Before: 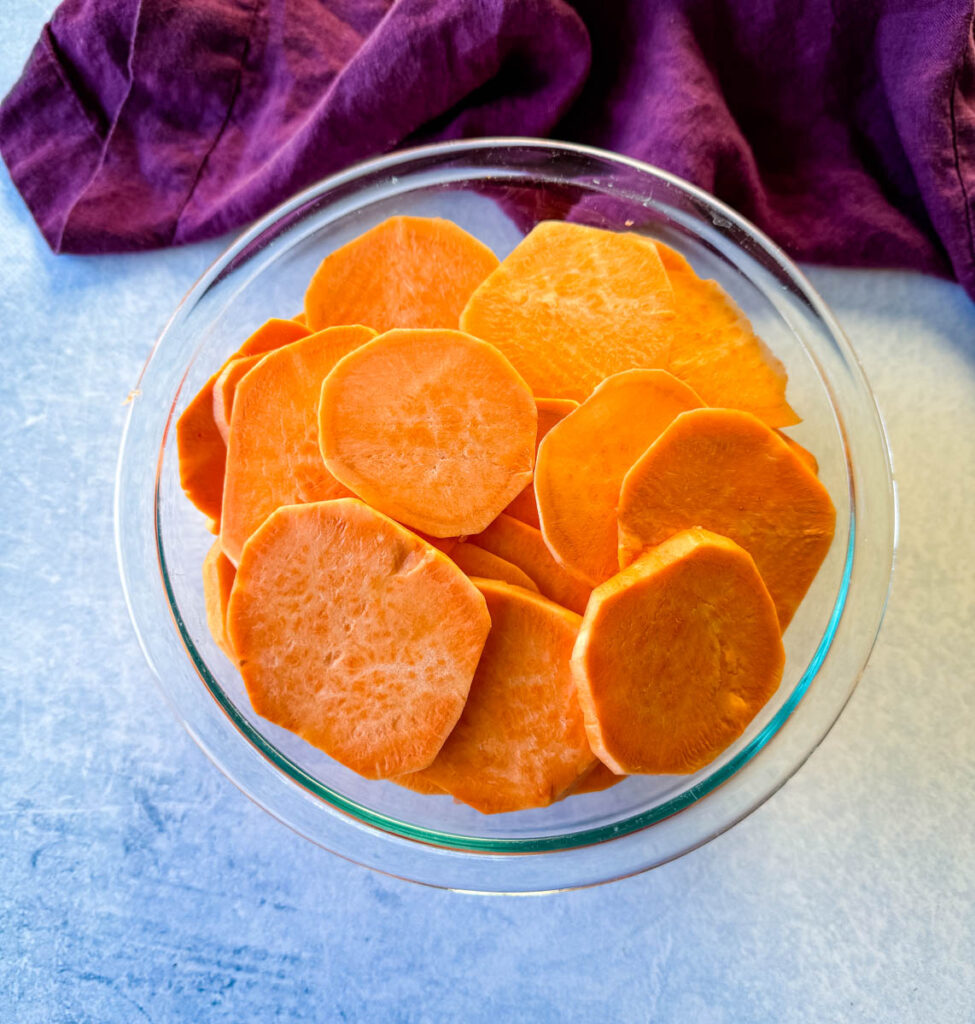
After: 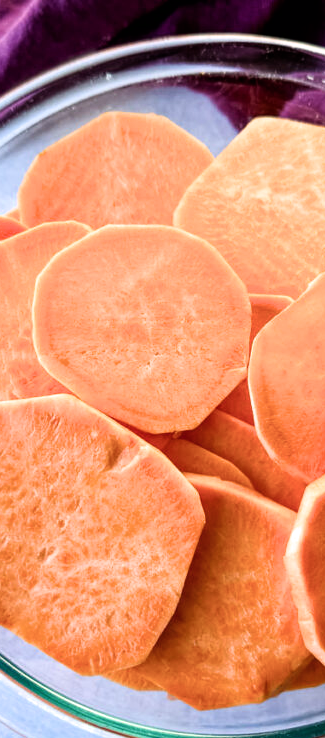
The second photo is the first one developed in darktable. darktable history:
color balance rgb: perceptual saturation grading › global saturation -0.049%
filmic rgb: black relative exposure -7.96 EV, white relative exposure 2.2 EV, hardness 7.01
crop and rotate: left 29.403%, top 10.191%, right 37.216%, bottom 17.702%
